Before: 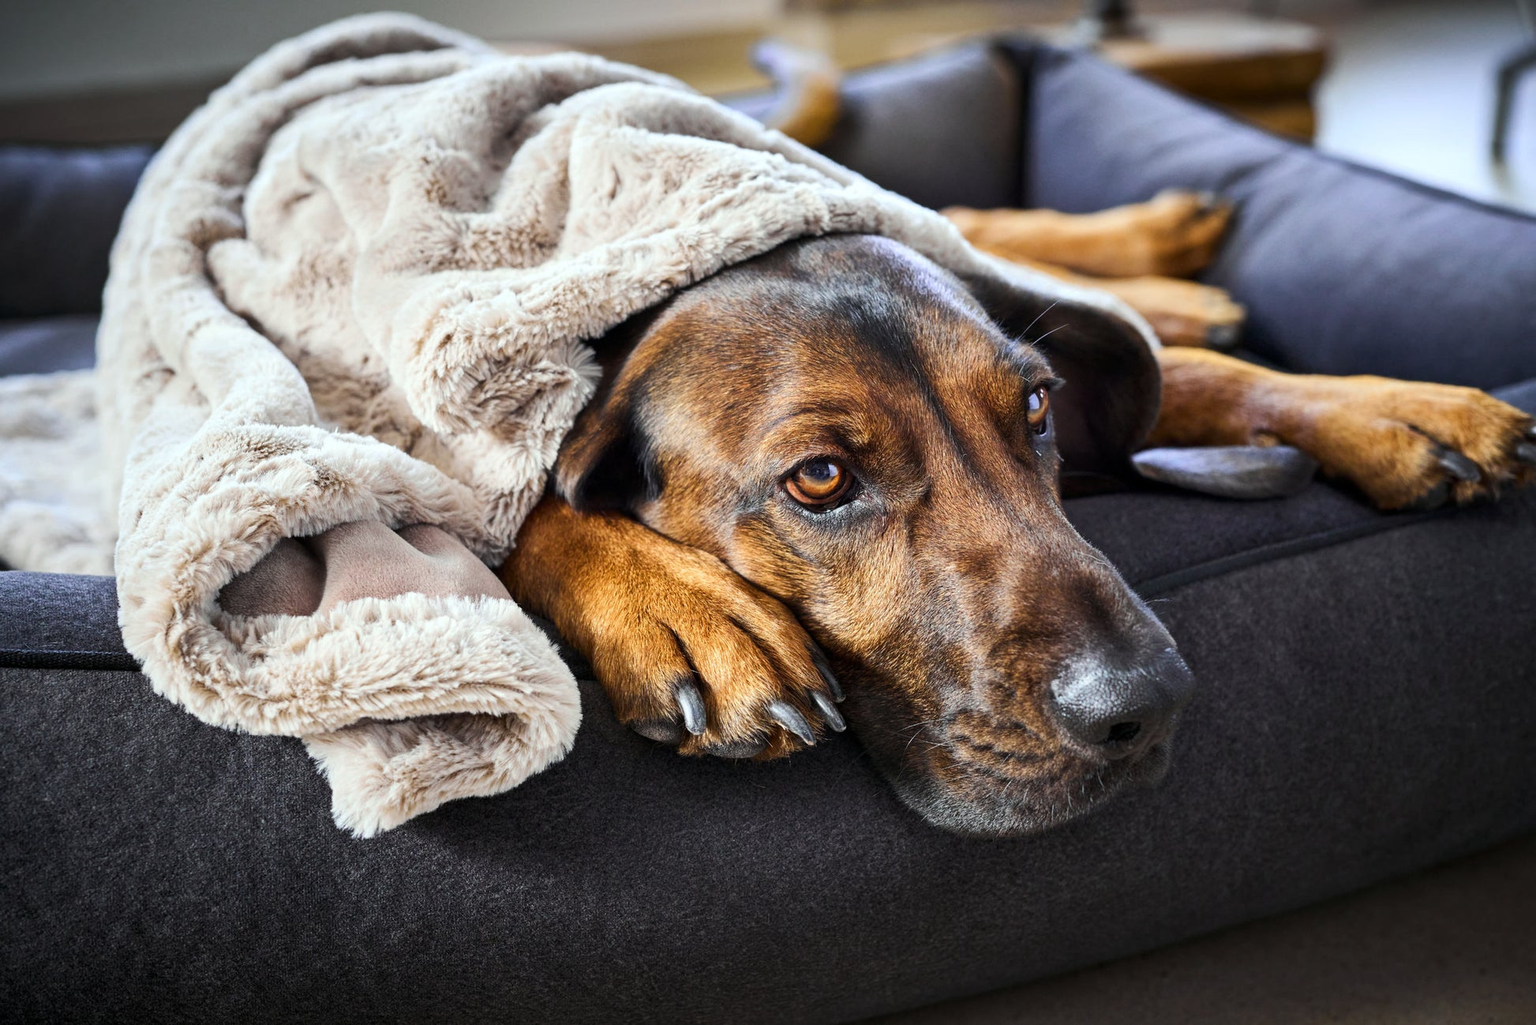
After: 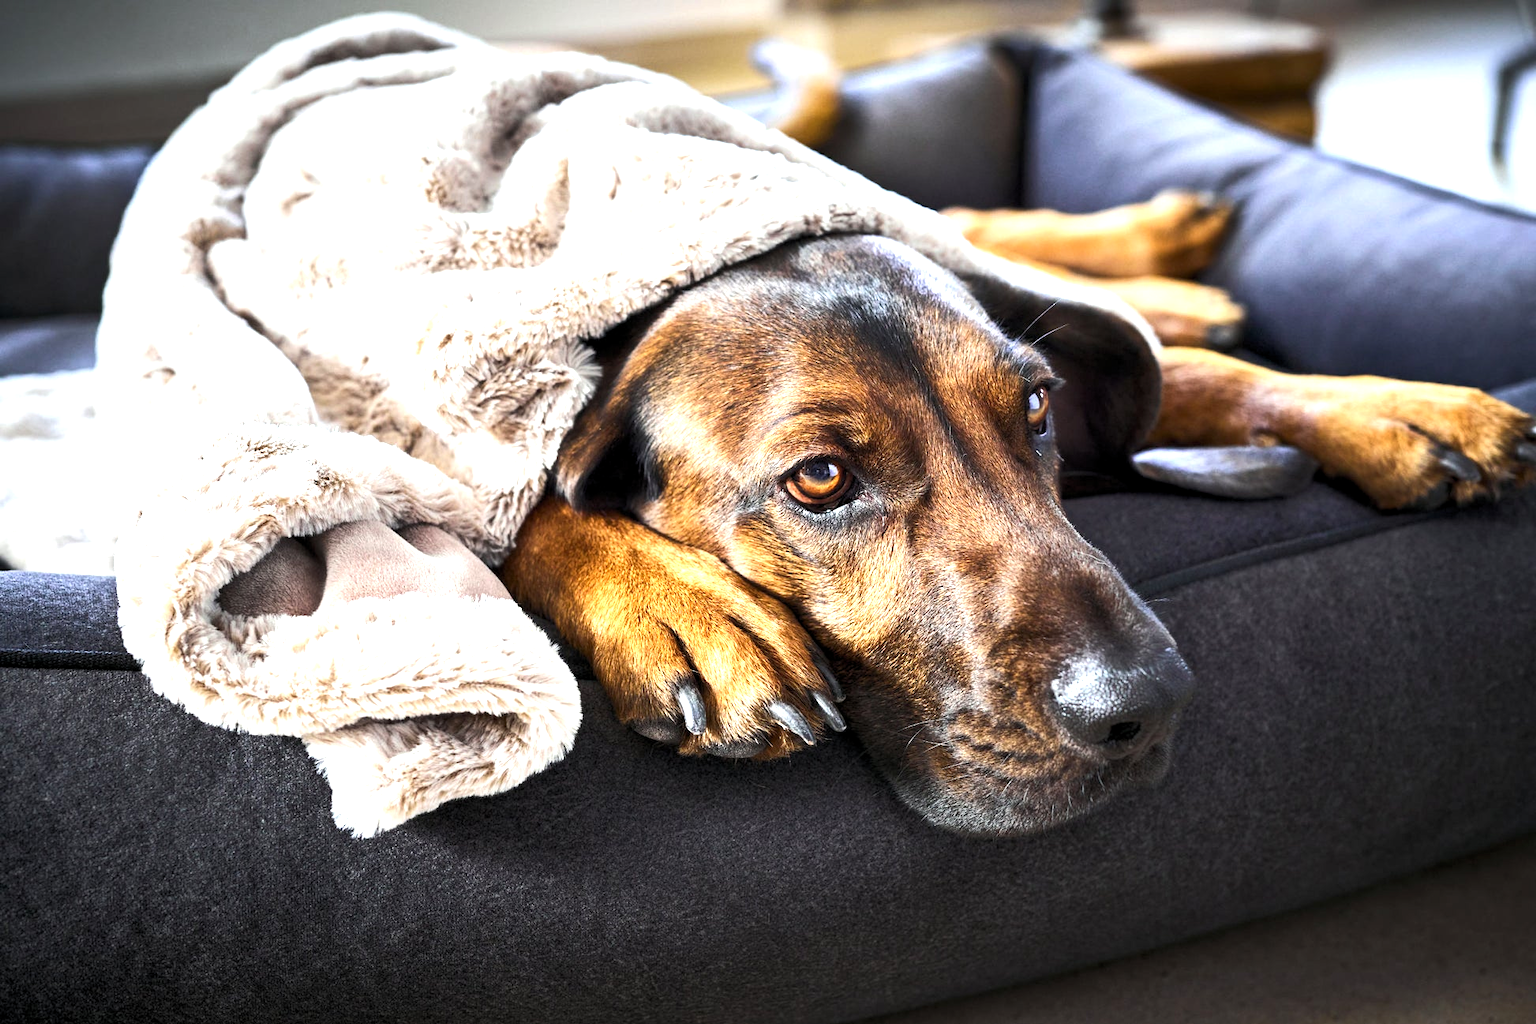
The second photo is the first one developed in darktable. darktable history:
exposure: exposure 0.556 EV, compensate highlight preservation false
levels: levels [0.016, 0.484, 0.953]
tone equalizer: -8 EV -0.001 EV, -7 EV 0.001 EV, -6 EV -0.002 EV, -5 EV -0.003 EV, -4 EV -0.062 EV, -3 EV -0.222 EV, -2 EV -0.267 EV, -1 EV 0.105 EV, +0 EV 0.303 EV
